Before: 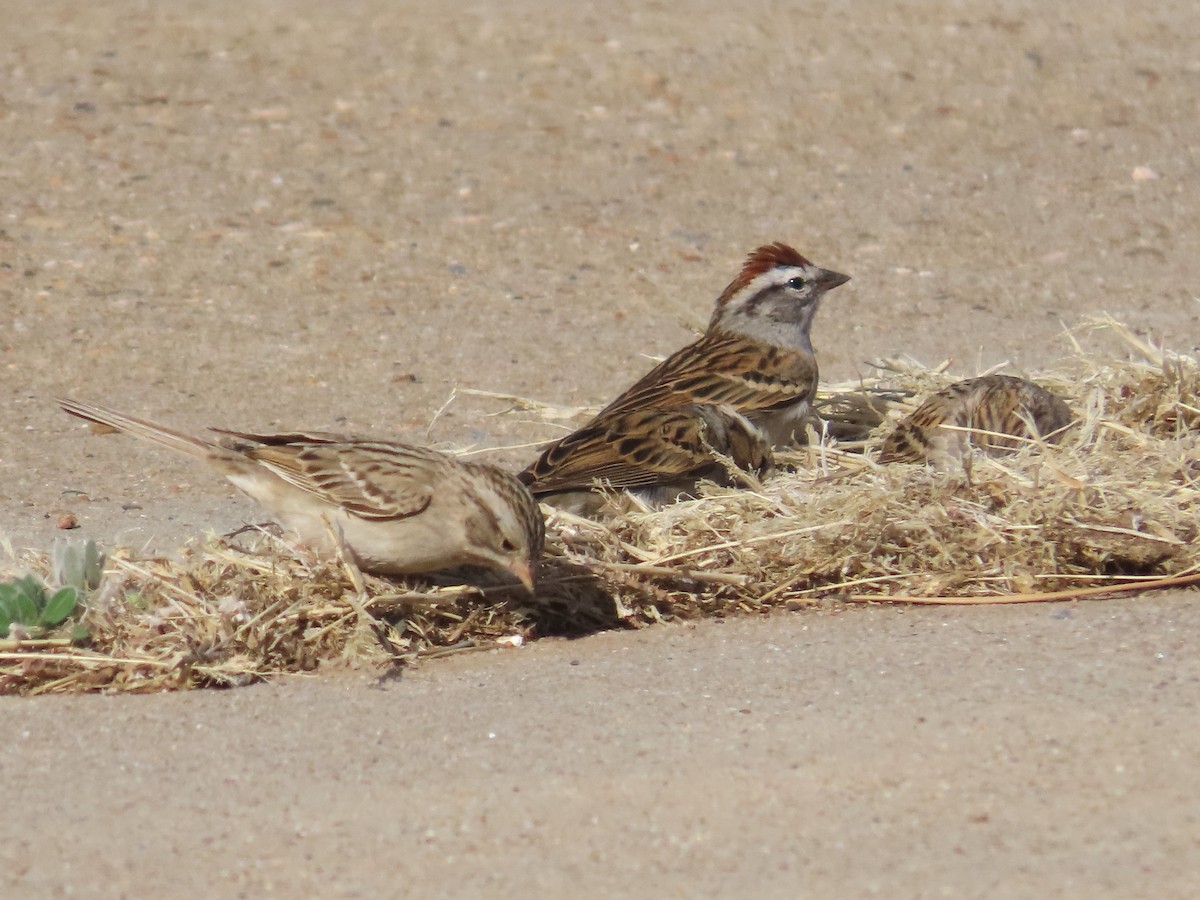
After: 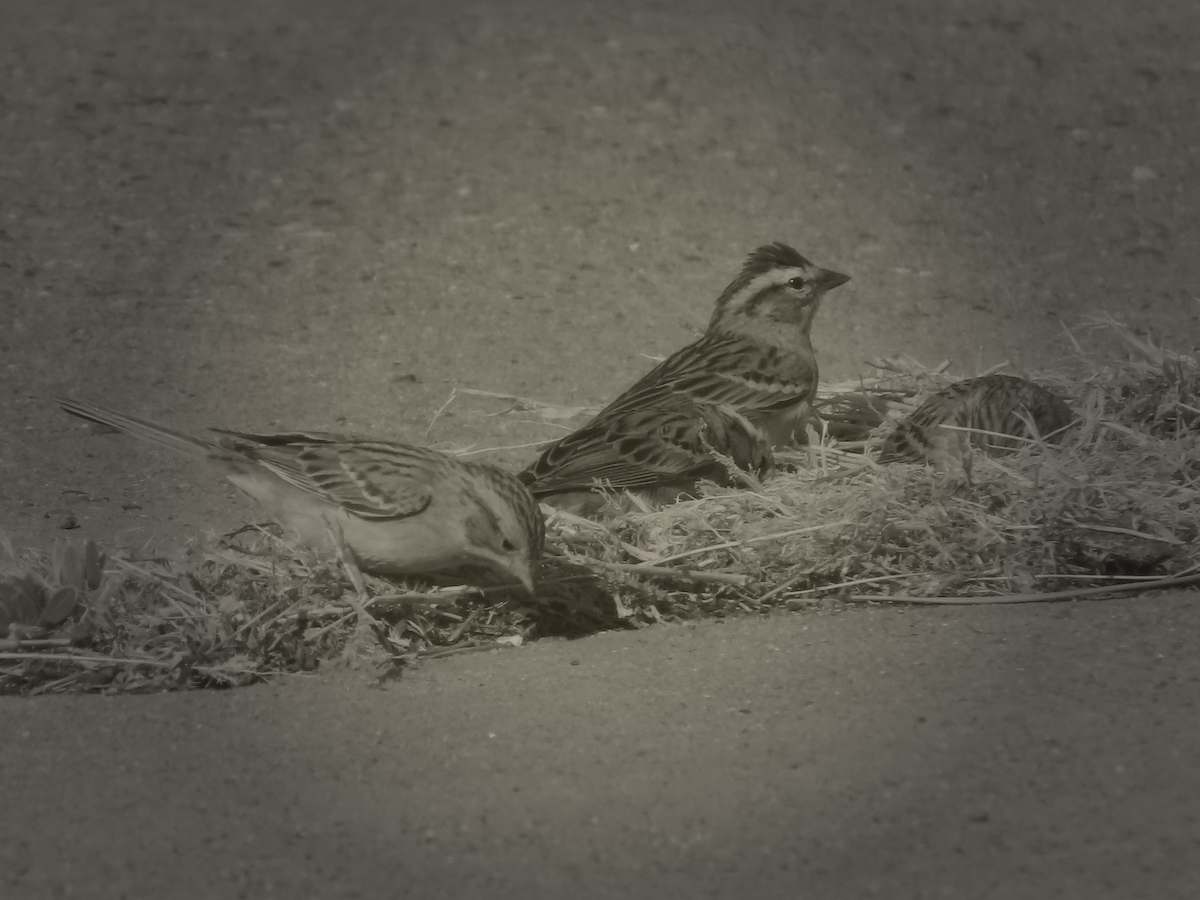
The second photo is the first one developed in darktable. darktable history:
colorize: hue 41.44°, saturation 22%, source mix 60%, lightness 10.61%
shadows and highlights: shadows 30.63, highlights -63.22, shadows color adjustment 98%, highlights color adjustment 58.61%, soften with gaussian
vignetting: fall-off start 40%, fall-off radius 40%
white balance: red 0.98, blue 1.034
velvia: strength 10%
